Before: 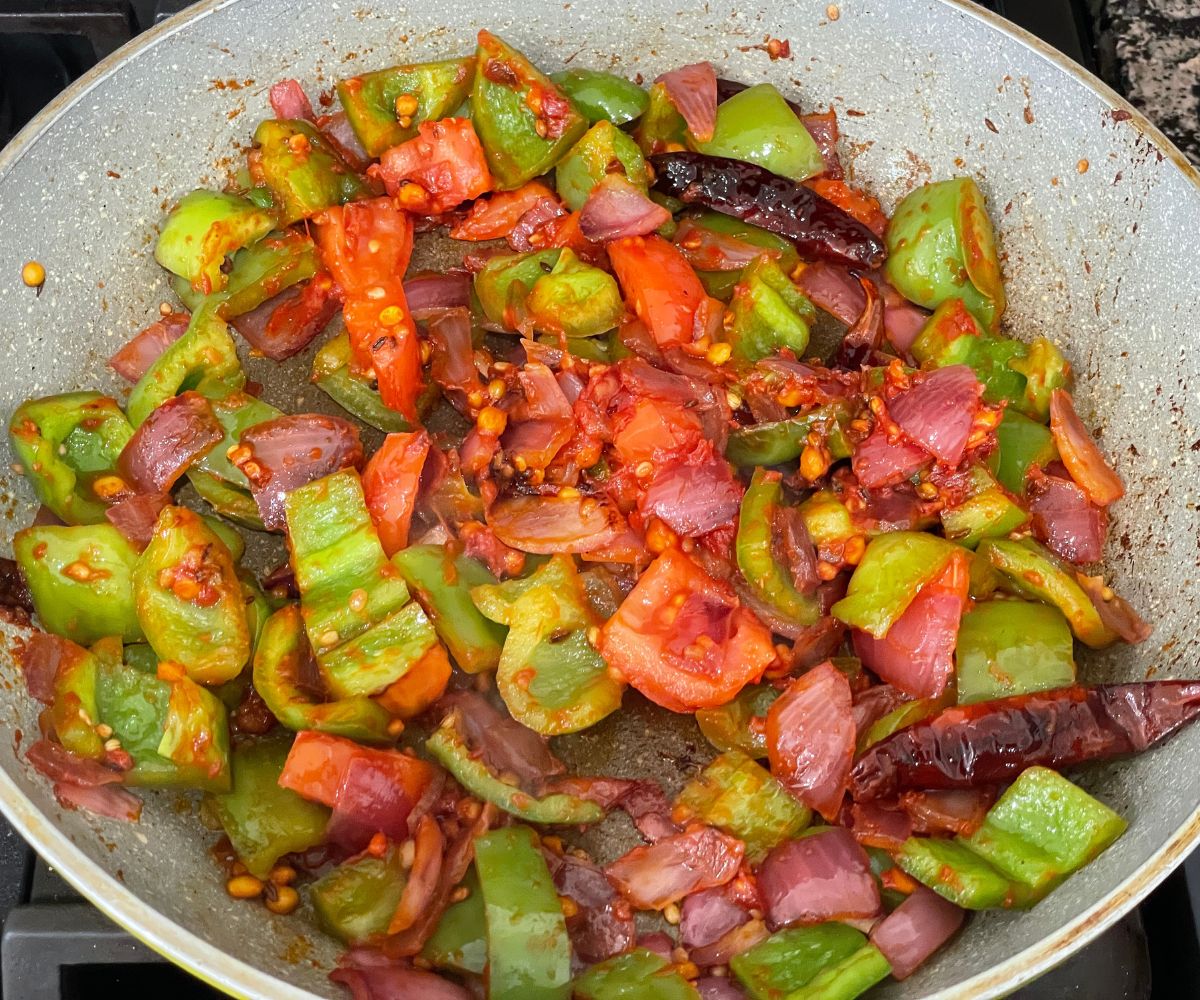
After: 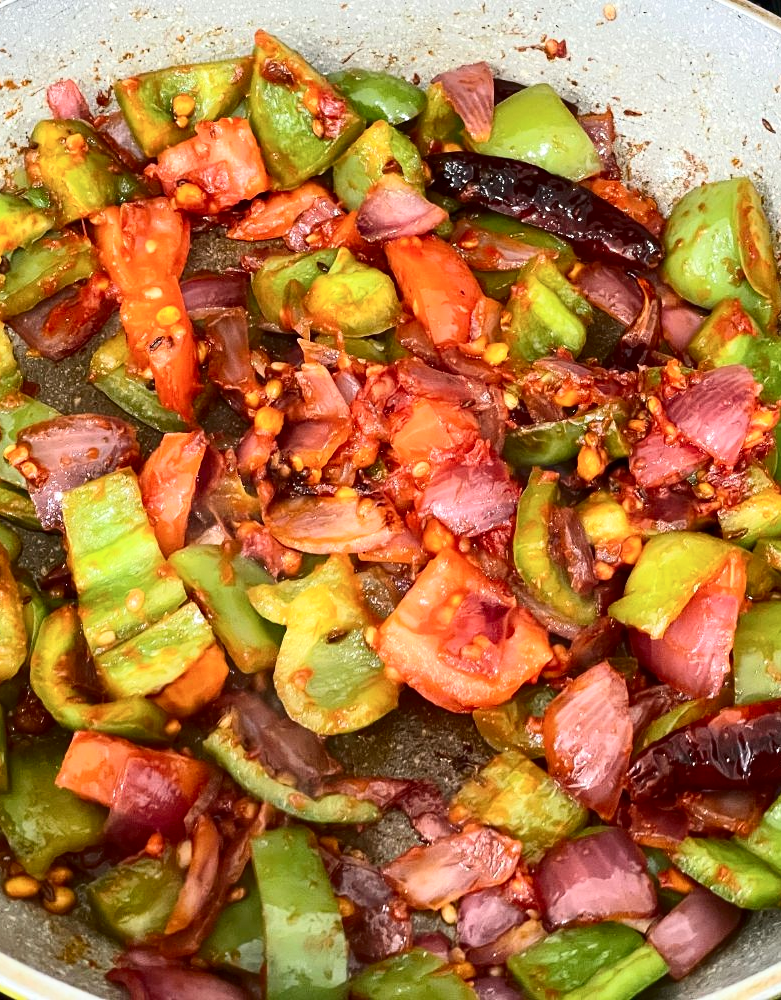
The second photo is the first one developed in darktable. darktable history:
crop and rotate: left 18.599%, right 16.281%
contrast brightness saturation: contrast 0.284
exposure: exposure 0.153 EV, compensate exposure bias true, compensate highlight preservation false
